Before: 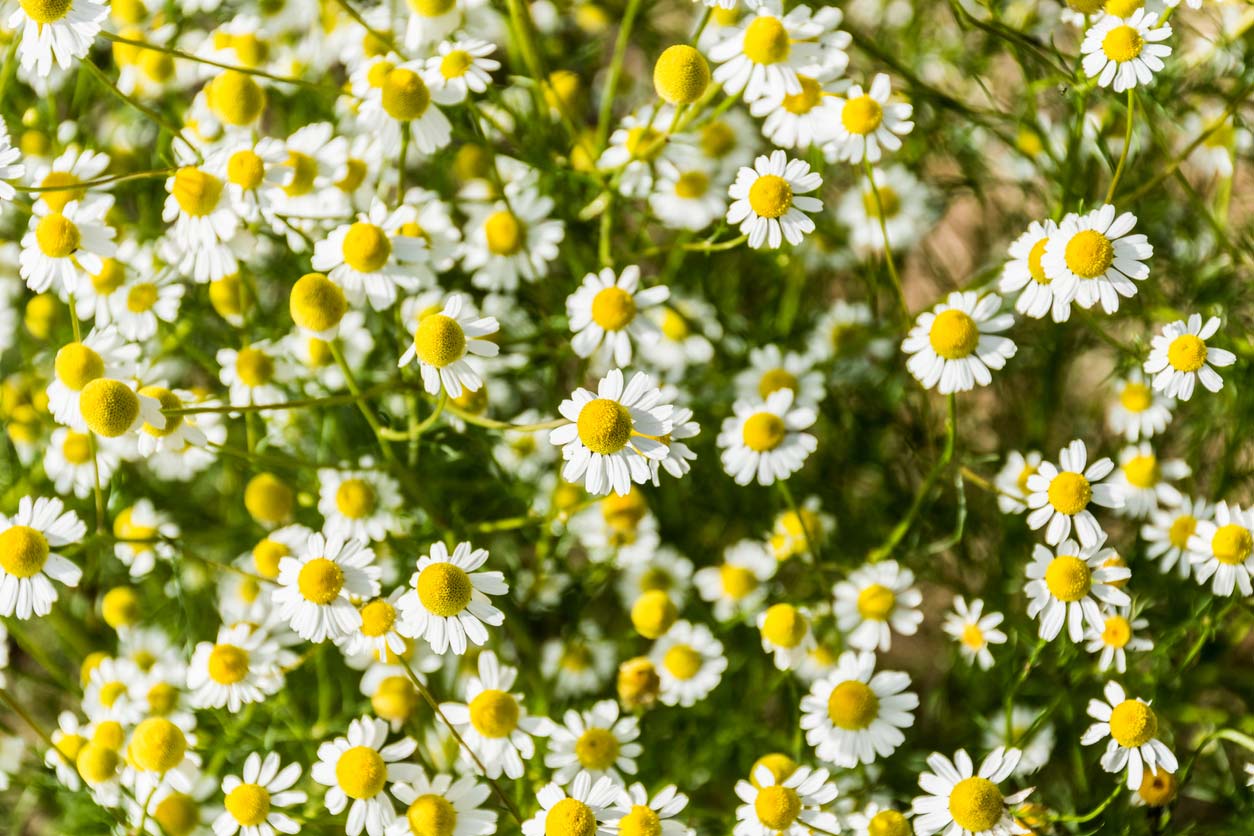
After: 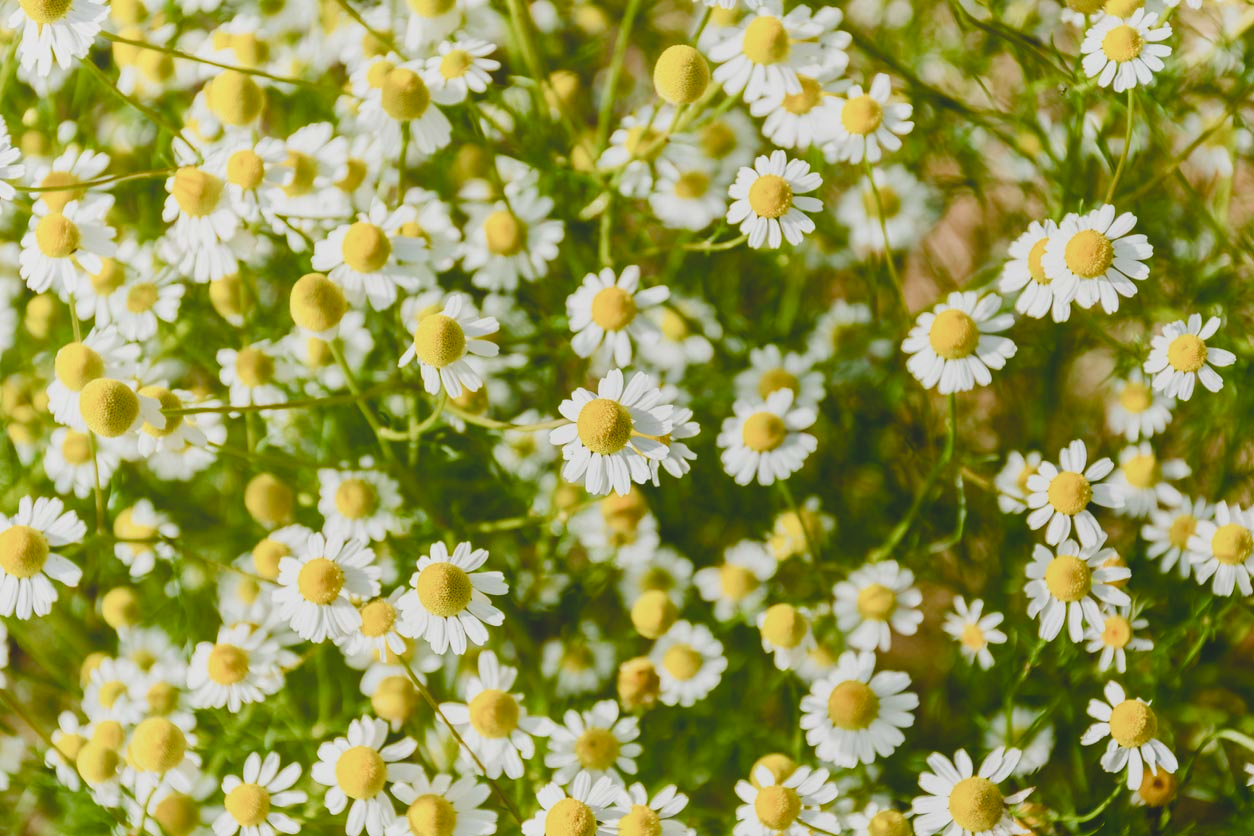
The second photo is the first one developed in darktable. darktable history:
local contrast: detail 69%
color balance rgb: perceptual saturation grading › global saturation 0.949%, perceptual saturation grading › highlights -34.127%, perceptual saturation grading › mid-tones 15.021%, perceptual saturation grading › shadows 49.098%, global vibrance 20%
